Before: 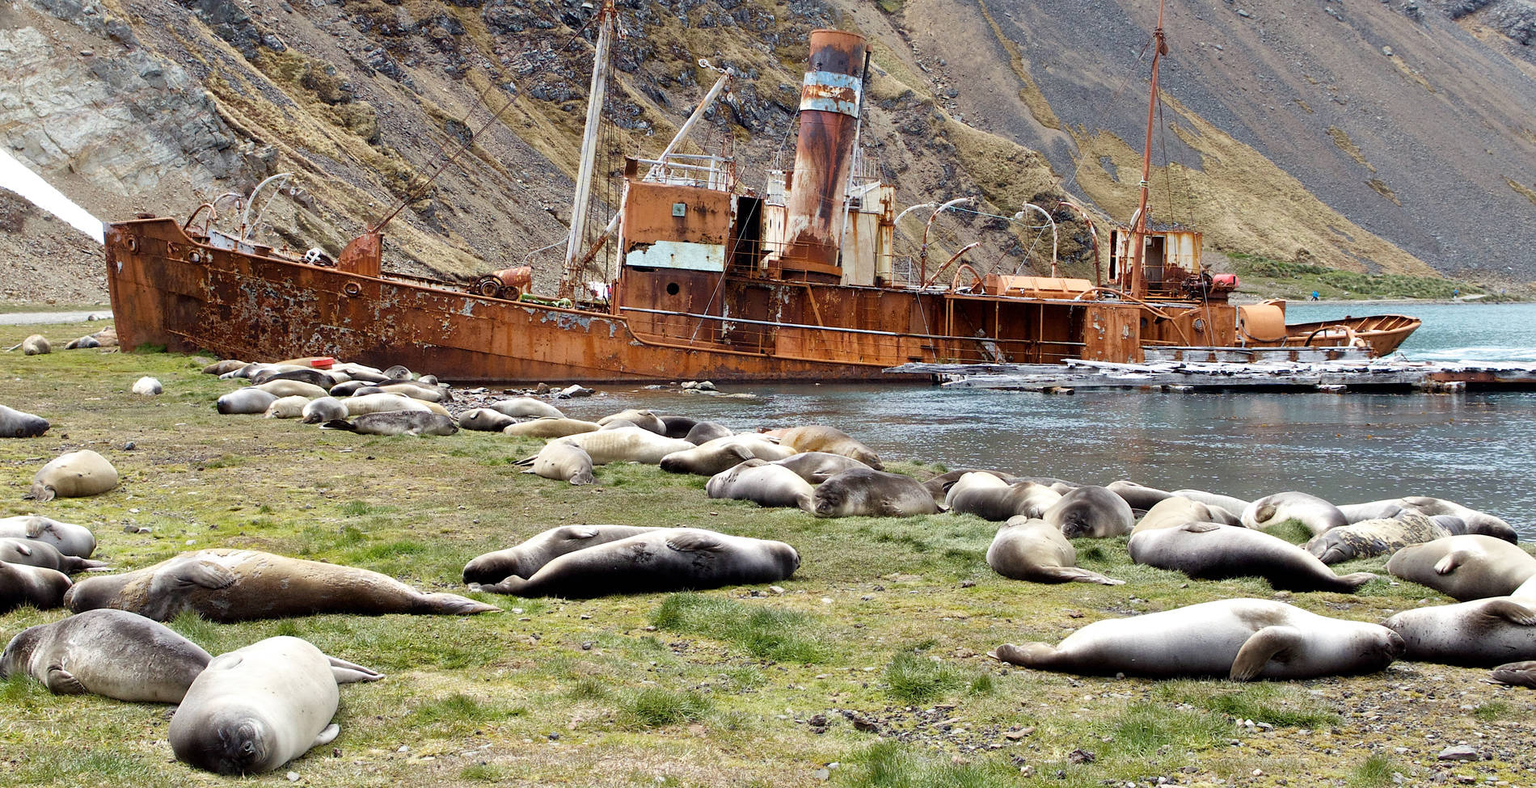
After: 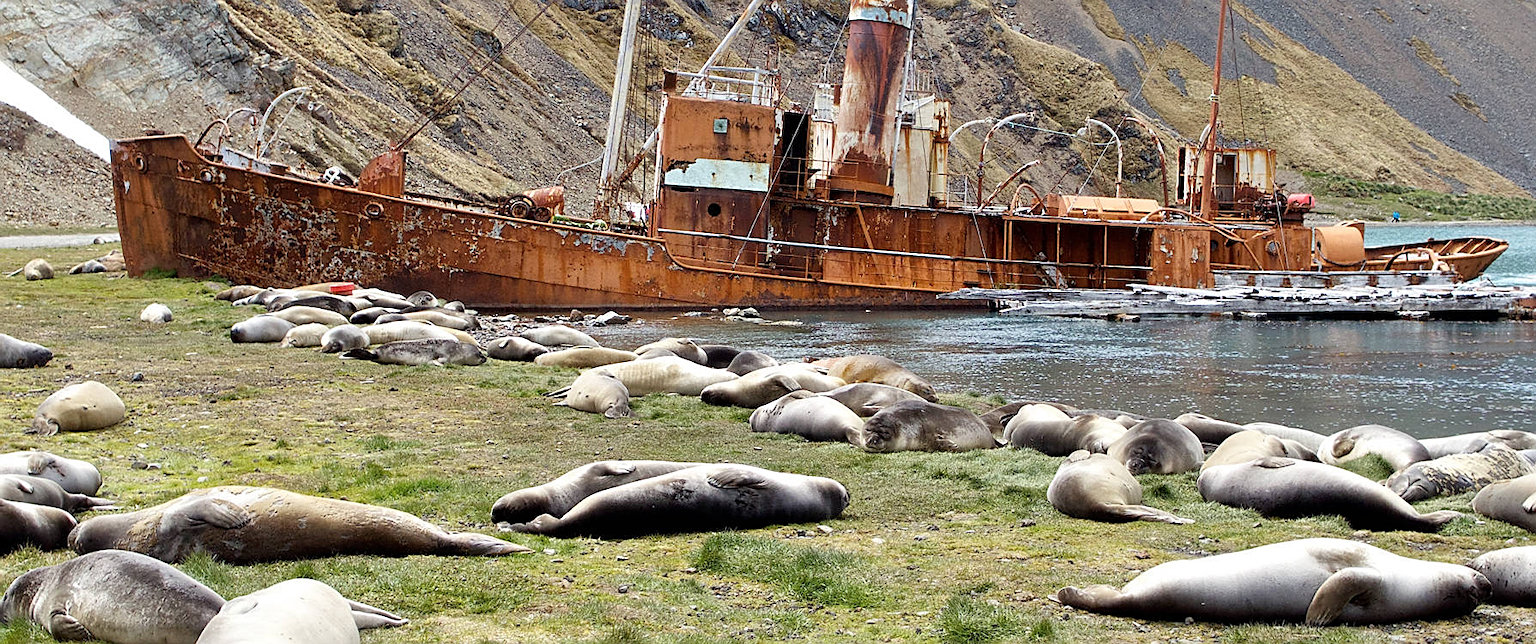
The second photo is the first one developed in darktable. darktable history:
crop and rotate: angle 0.03°, top 11.643%, right 5.651%, bottom 11.189%
levels: levels [0, 0.498, 1]
sharpen: on, module defaults
